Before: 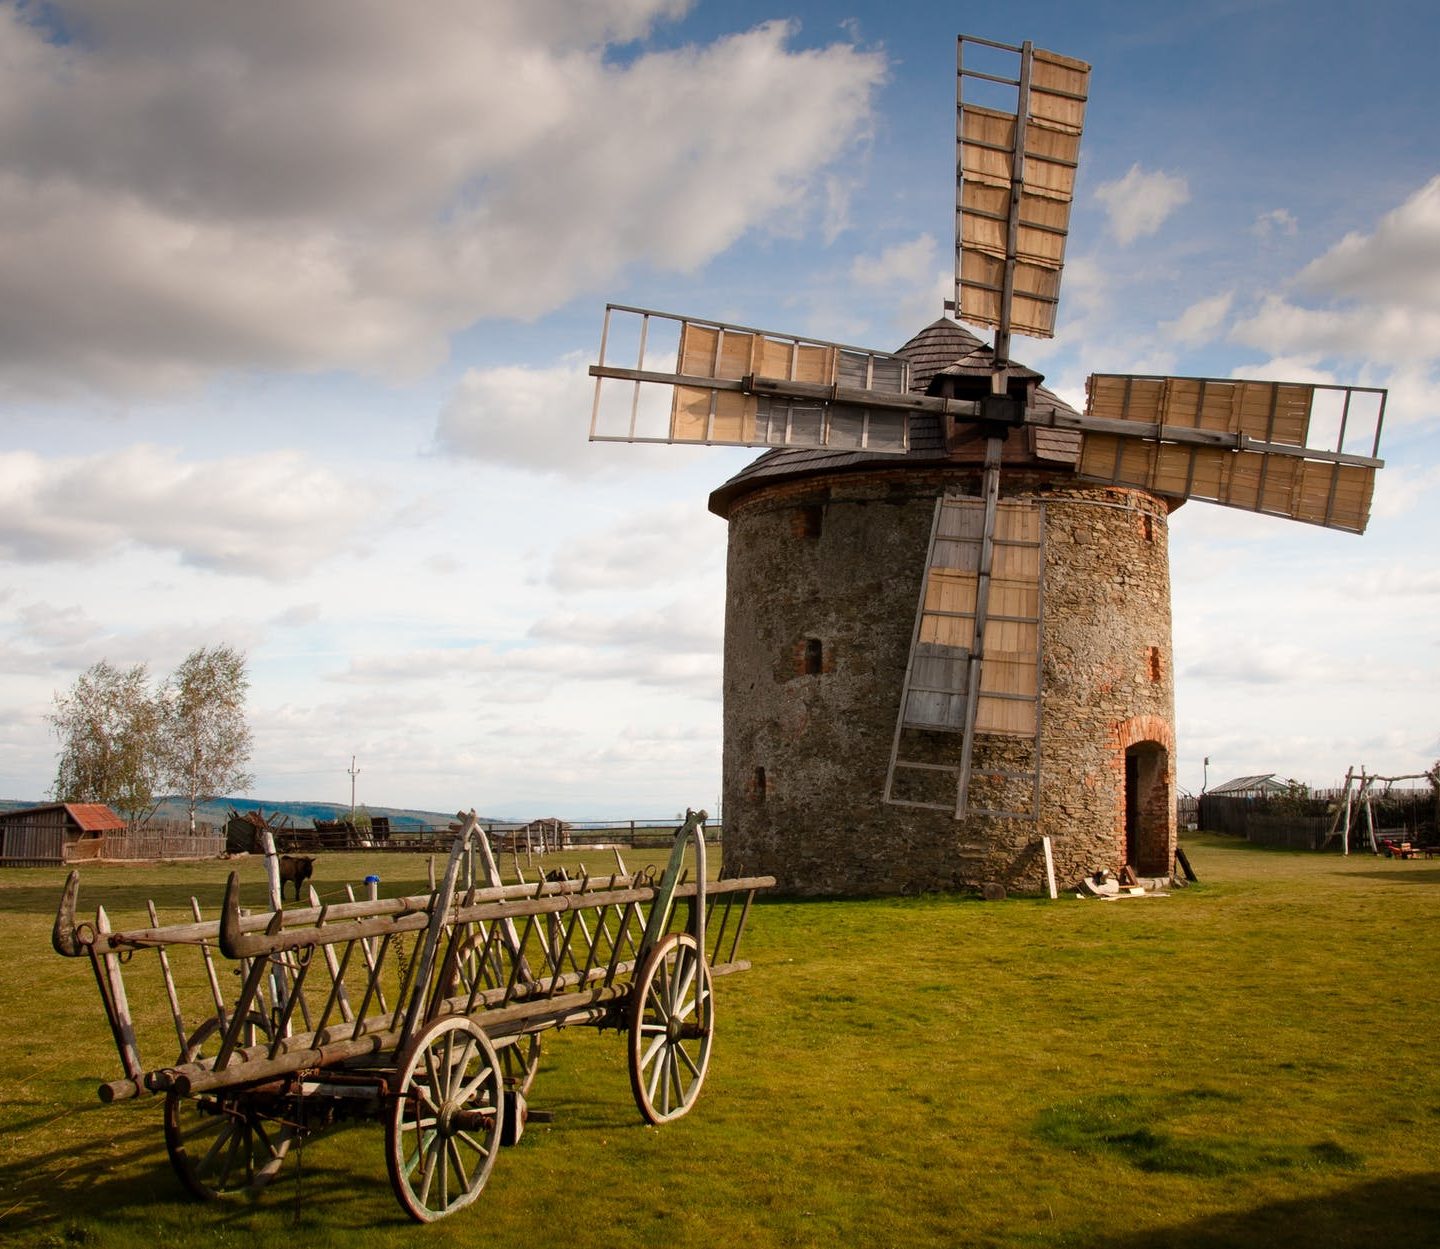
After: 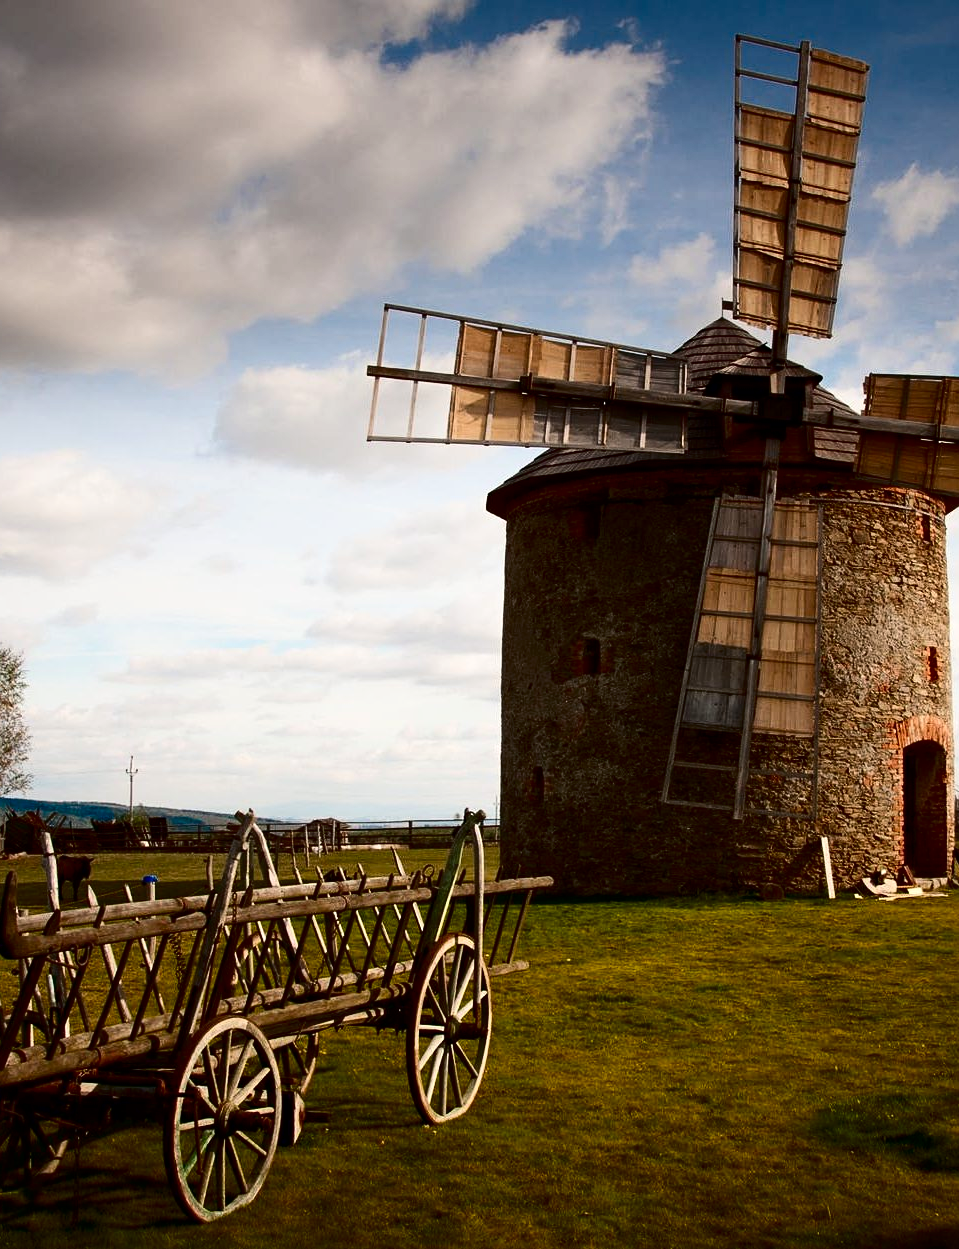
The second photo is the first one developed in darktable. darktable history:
sharpen: amount 0.2
crop: left 15.419%, right 17.914%
exposure: compensate highlight preservation false
contrast brightness saturation: contrast 0.24, brightness -0.24, saturation 0.14
